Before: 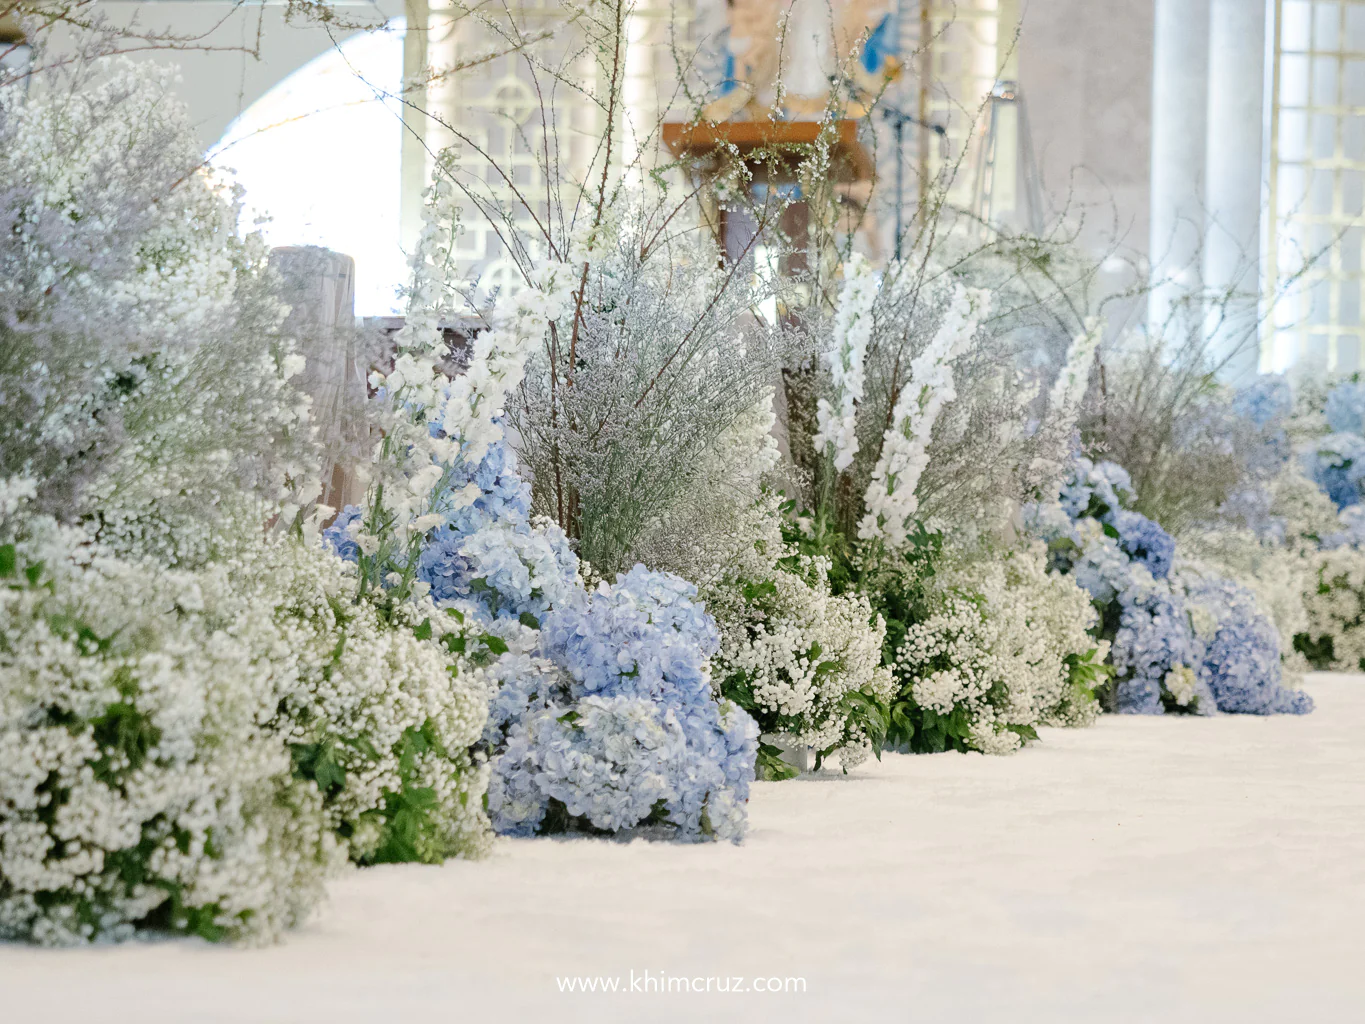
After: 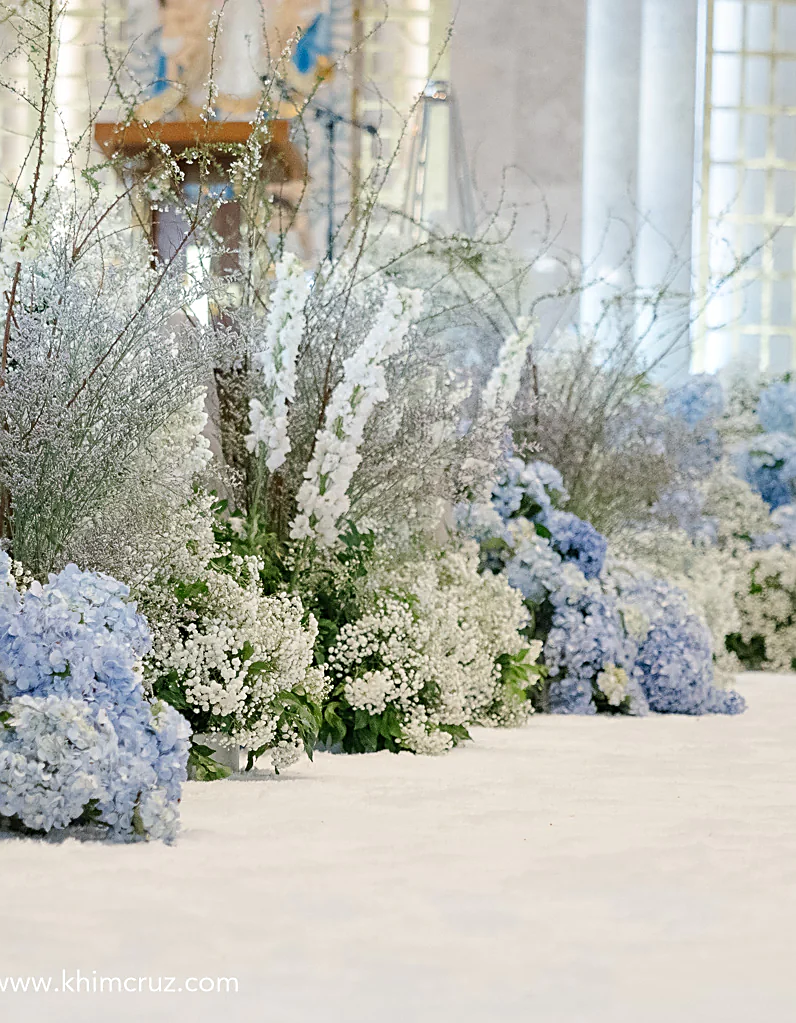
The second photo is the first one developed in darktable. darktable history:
sharpen: amount 0.496
crop: left 41.637%
